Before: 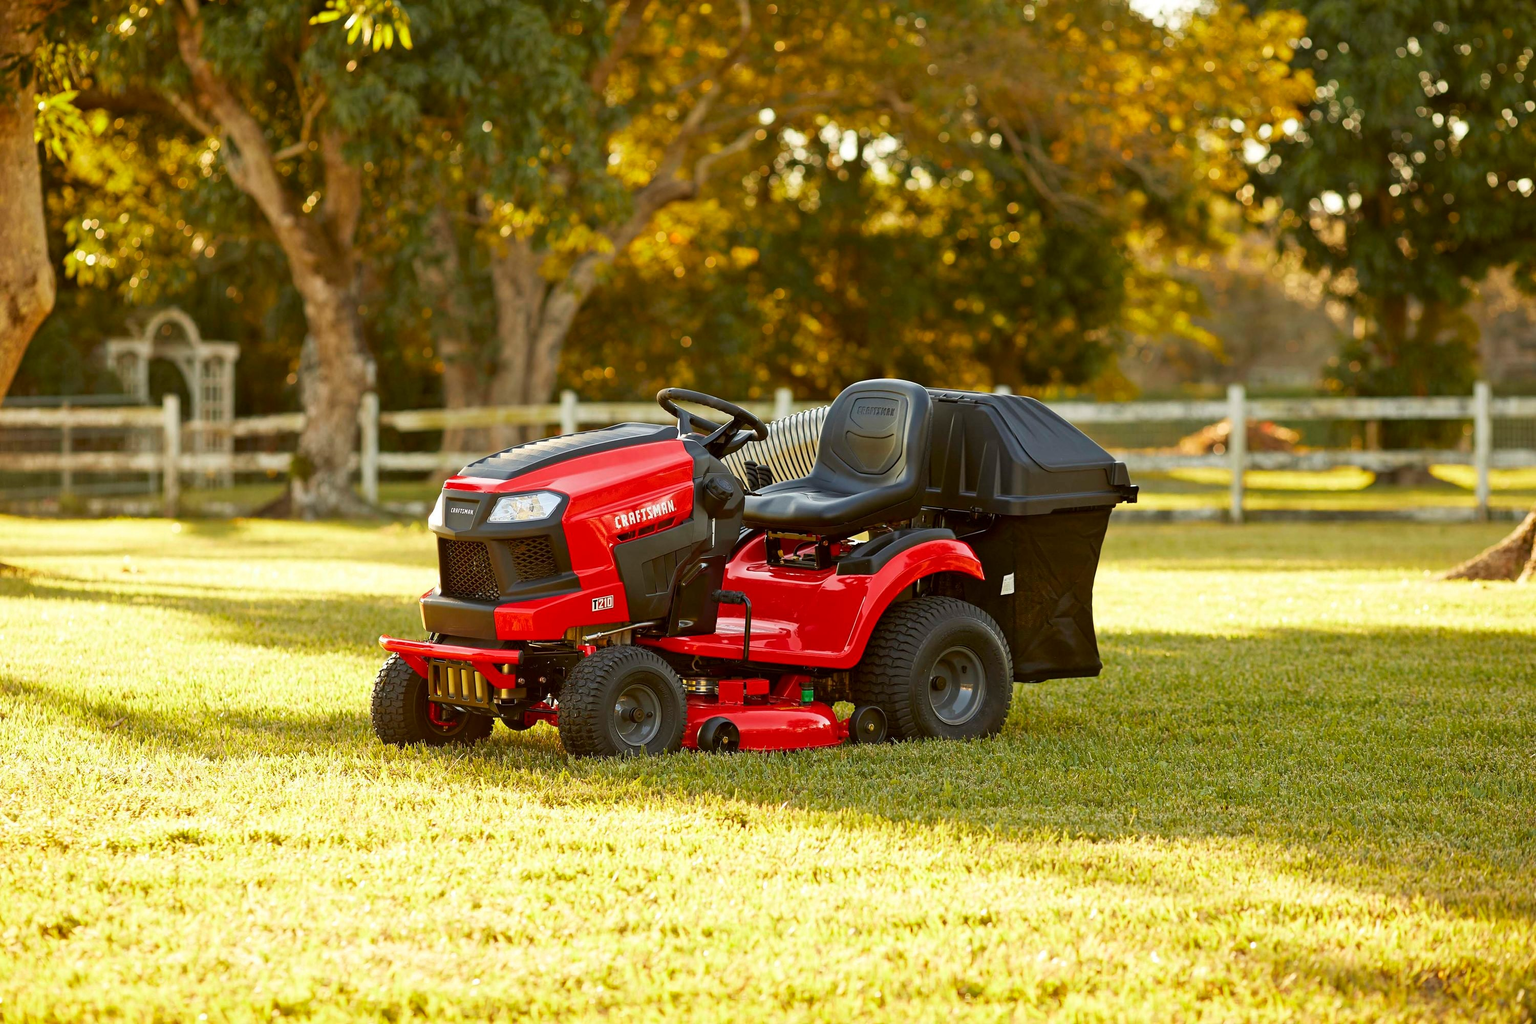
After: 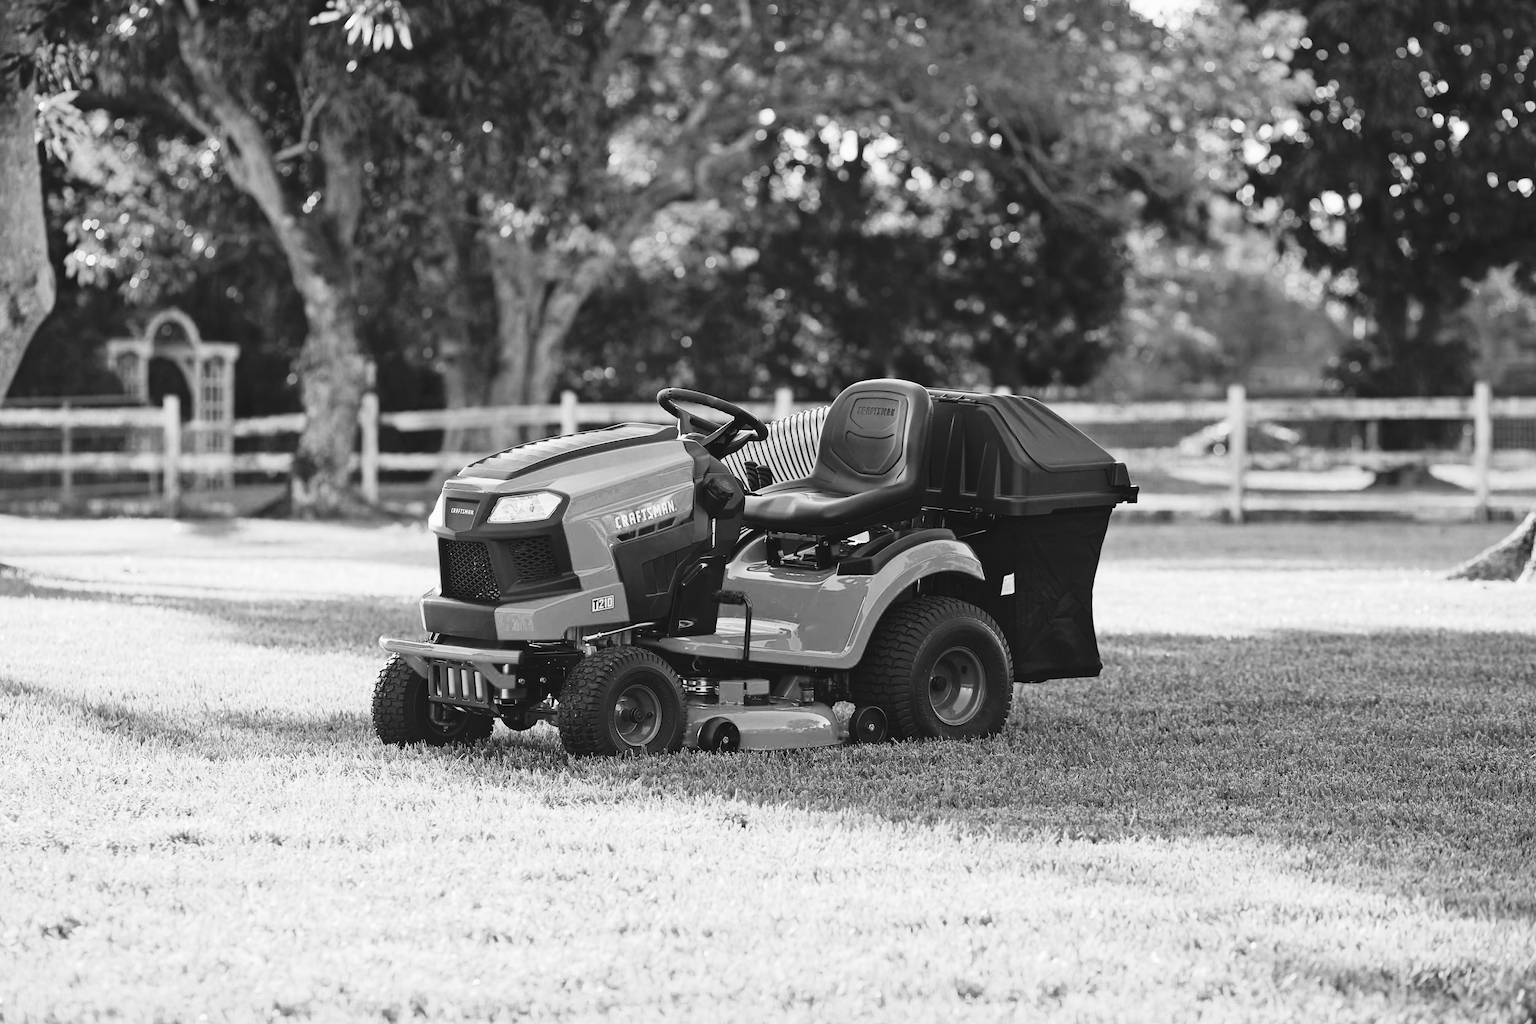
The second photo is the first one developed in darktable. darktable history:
tone curve: curves: ch0 [(0, 0) (0.003, 0.072) (0.011, 0.077) (0.025, 0.082) (0.044, 0.094) (0.069, 0.106) (0.1, 0.125) (0.136, 0.145) (0.177, 0.173) (0.224, 0.216) (0.277, 0.281) (0.335, 0.356) (0.399, 0.436) (0.468, 0.53) (0.543, 0.629) (0.623, 0.724) (0.709, 0.808) (0.801, 0.88) (0.898, 0.941) (1, 1)], preserve colors none
color look up table: target L [82.41, 87.41, 76.61, 86.7, 75.88, 77.71, 79.52, 67.37, 48.31, 65.87, 45.89, 54.5, 39.49, 37.41, 33.18, 15.64, 200.73, 93.75, 79.52, 75.52, 78.07, 62.46, 65.11, 64.36, 64.36, 58.38, 69.61, 53.09, 41.14, 39.9, 35.16, 11.26, 88.82, 85.27, 80.24, 68.49, 83.12, 53.98, 79.52, 35.72, 23.22, 37.41, 18, 91.64, 90.94, 72.58, 59.92, 46.43, 21.4], target a [-0.001, -0.003, -0.001, -0.003, 0, 0, -0.001, 0, 0.001, 0, 0.001, 0.001, 0, 0.001, 0, 0, 0, -0.002, -0.001, 0, -0.001, 0 ×4, 0.001, 0, 0.001, 0, 0, 0.001, -0.001, -0.002, -0.002, -0.002, -0.001, -0.003, 0.001, -0.001, 0, 0, 0.001, 0, -0.002, -0.002, 0, 0.001, 0.001, 0], target b [0.002, 0.024, 0.003, 0.024, 0.002 ×4, -0.004, 0.002, -0.004, -0.004, 0.001, -0.003, 0, 0, -0.001, 0.024, 0.002, 0.002, 0.003, 0.002, 0.002, 0.003, 0.003, -0.004, 0.002, -0.002, 0.001, 0.001, -0.003, 0.007, 0.024, 0.024, 0.023, 0.003, 0.024, -0.002, 0.002, -0.003, -0.003, -0.003, 0, 0.024, 0.024, 0.002, -0.004, -0.004, -0.003], num patches 49
